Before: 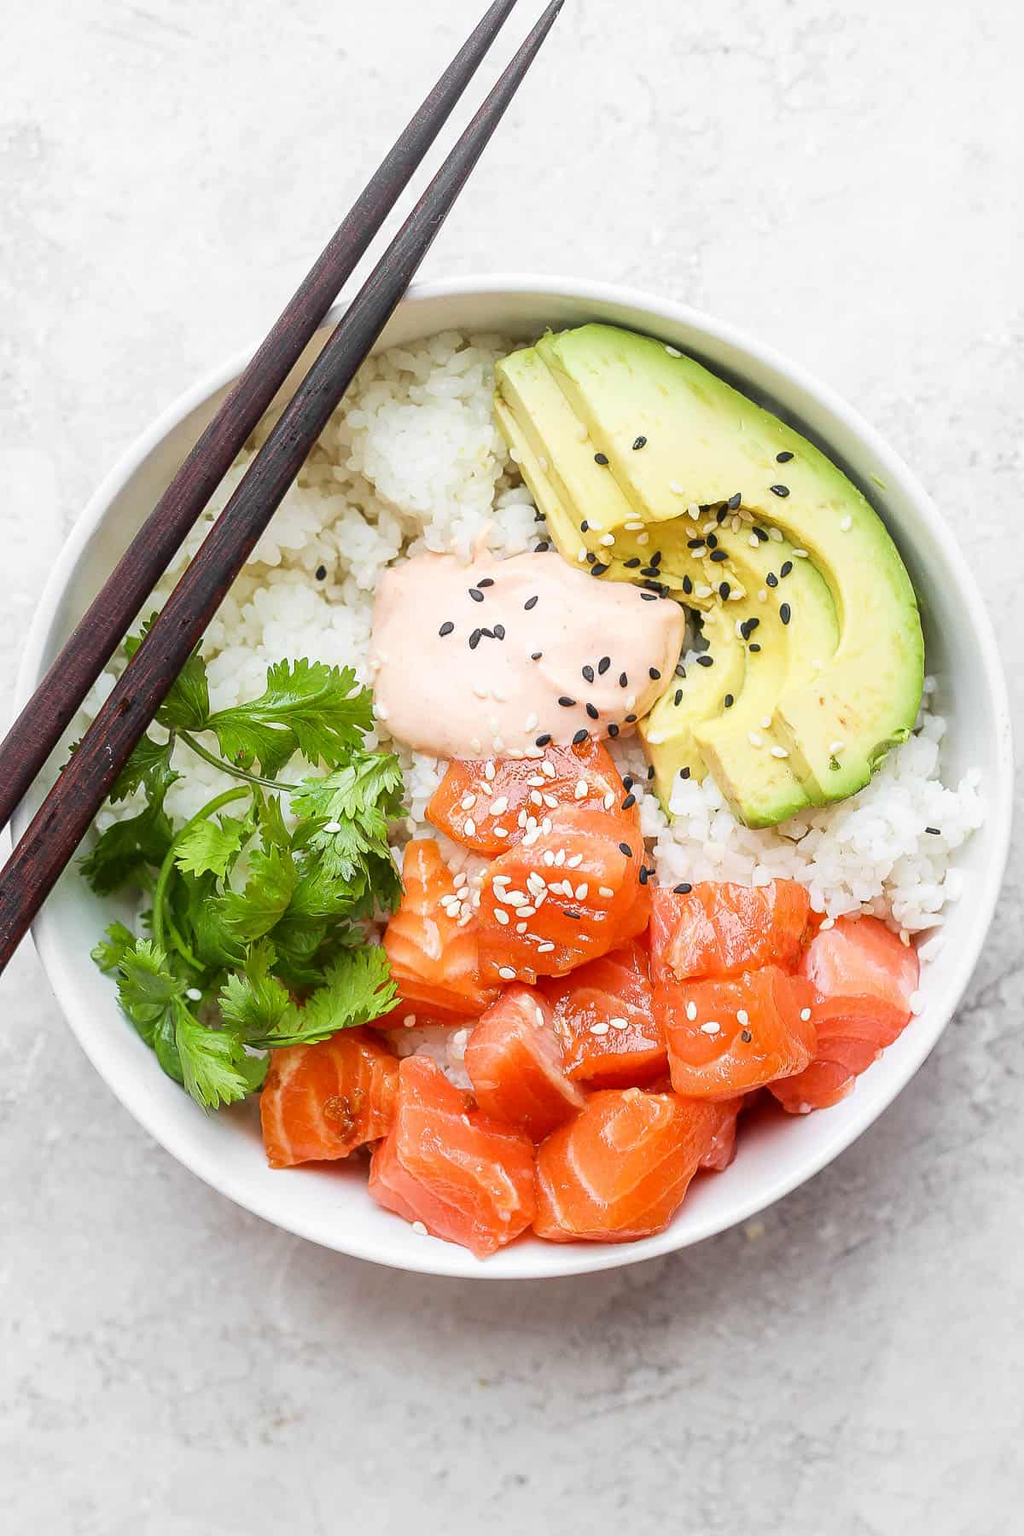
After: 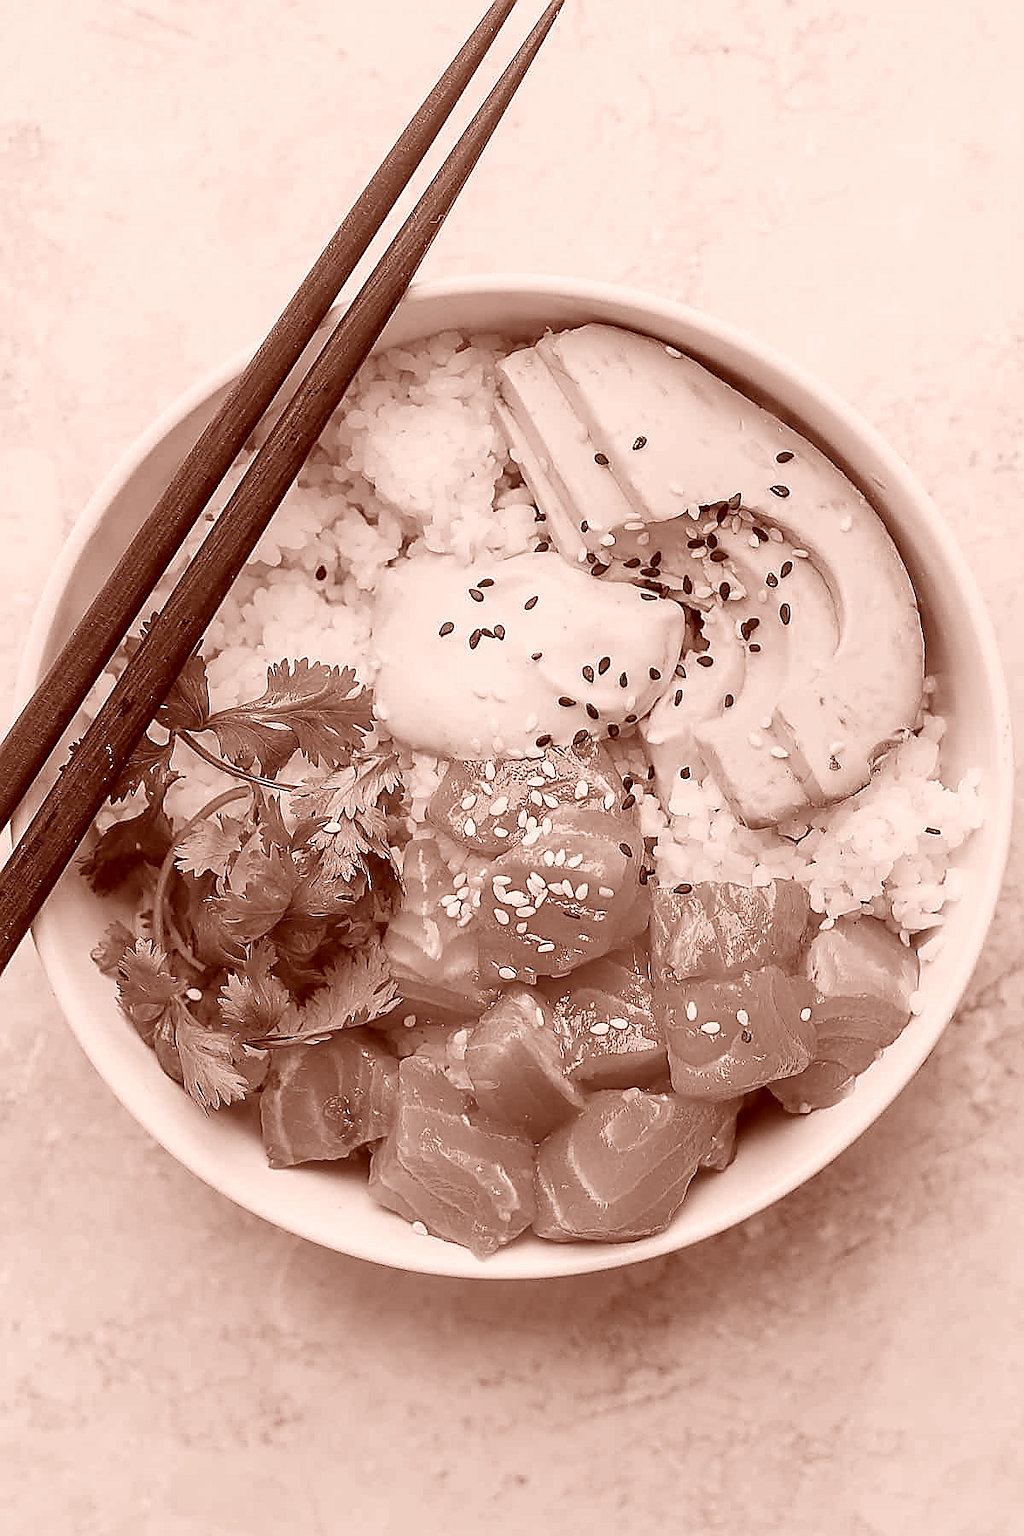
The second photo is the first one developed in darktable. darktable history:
color calibration: output gray [0.267, 0.423, 0.261, 0], x 0.37, y 0.382, temperature 4320.2 K
color correction: highlights a* 9.35, highlights b* 8.94, shadows a* 39.9, shadows b* 39.21, saturation 0.775
sharpen: radius 1.414, amount 1.266, threshold 0.756
